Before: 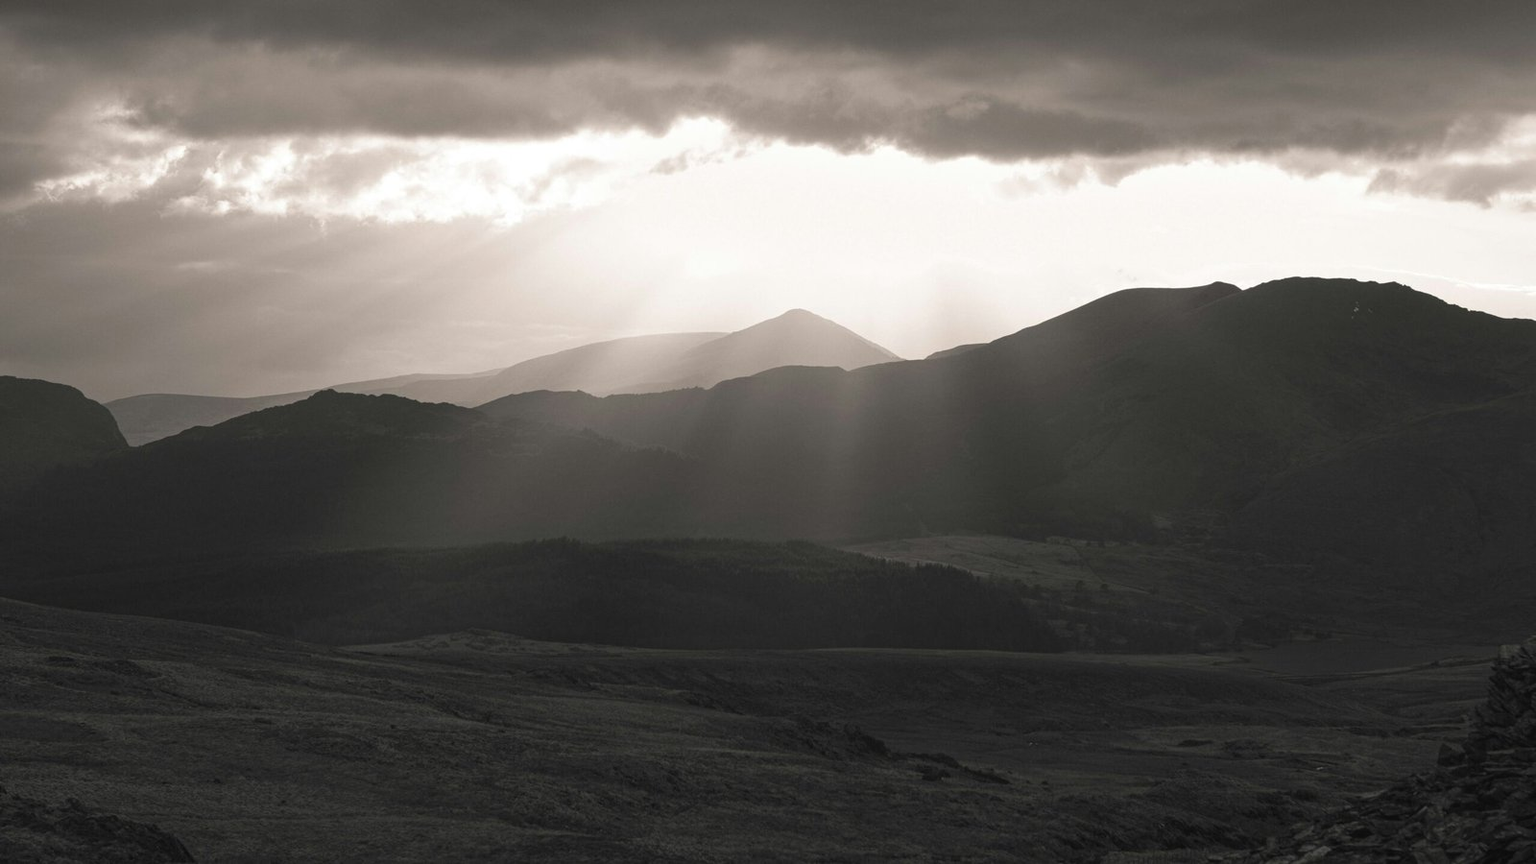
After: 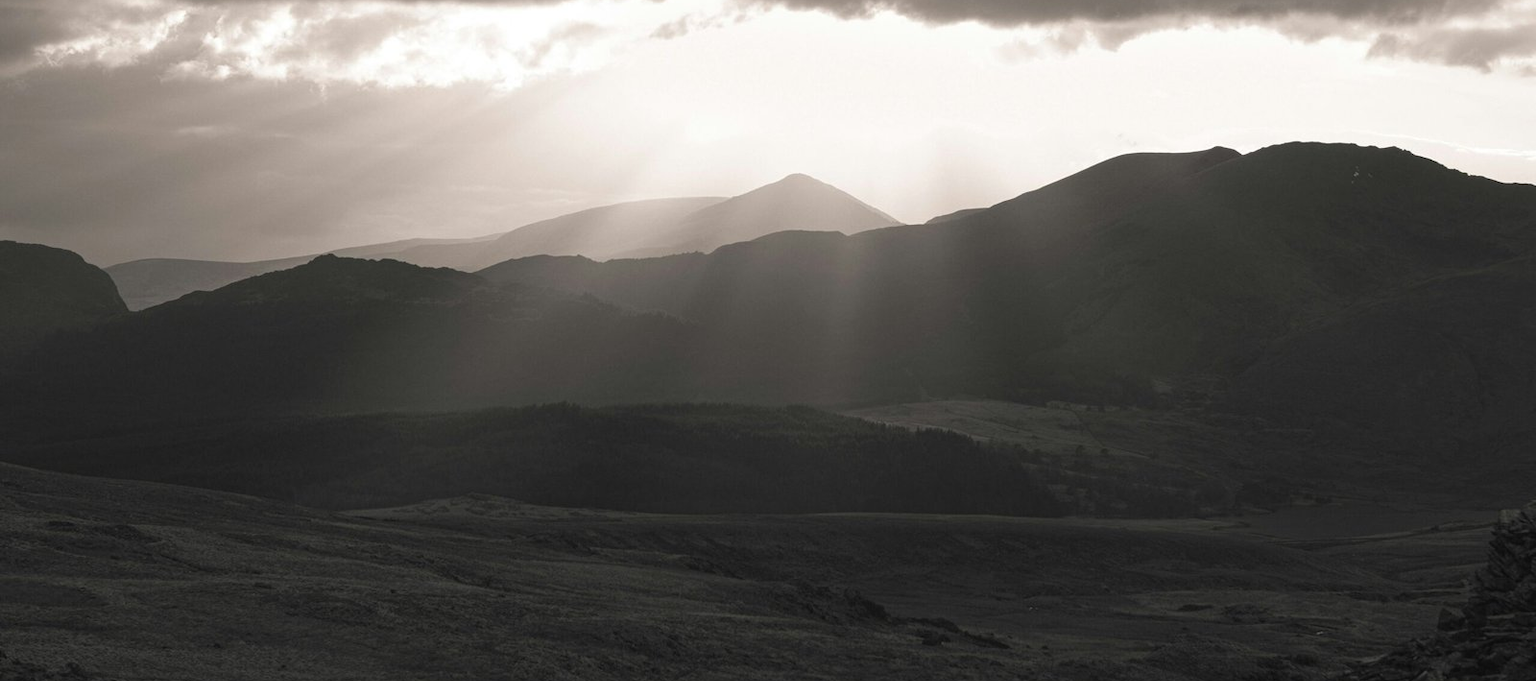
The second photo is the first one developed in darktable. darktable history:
crop and rotate: top 15.717%, bottom 5.335%
